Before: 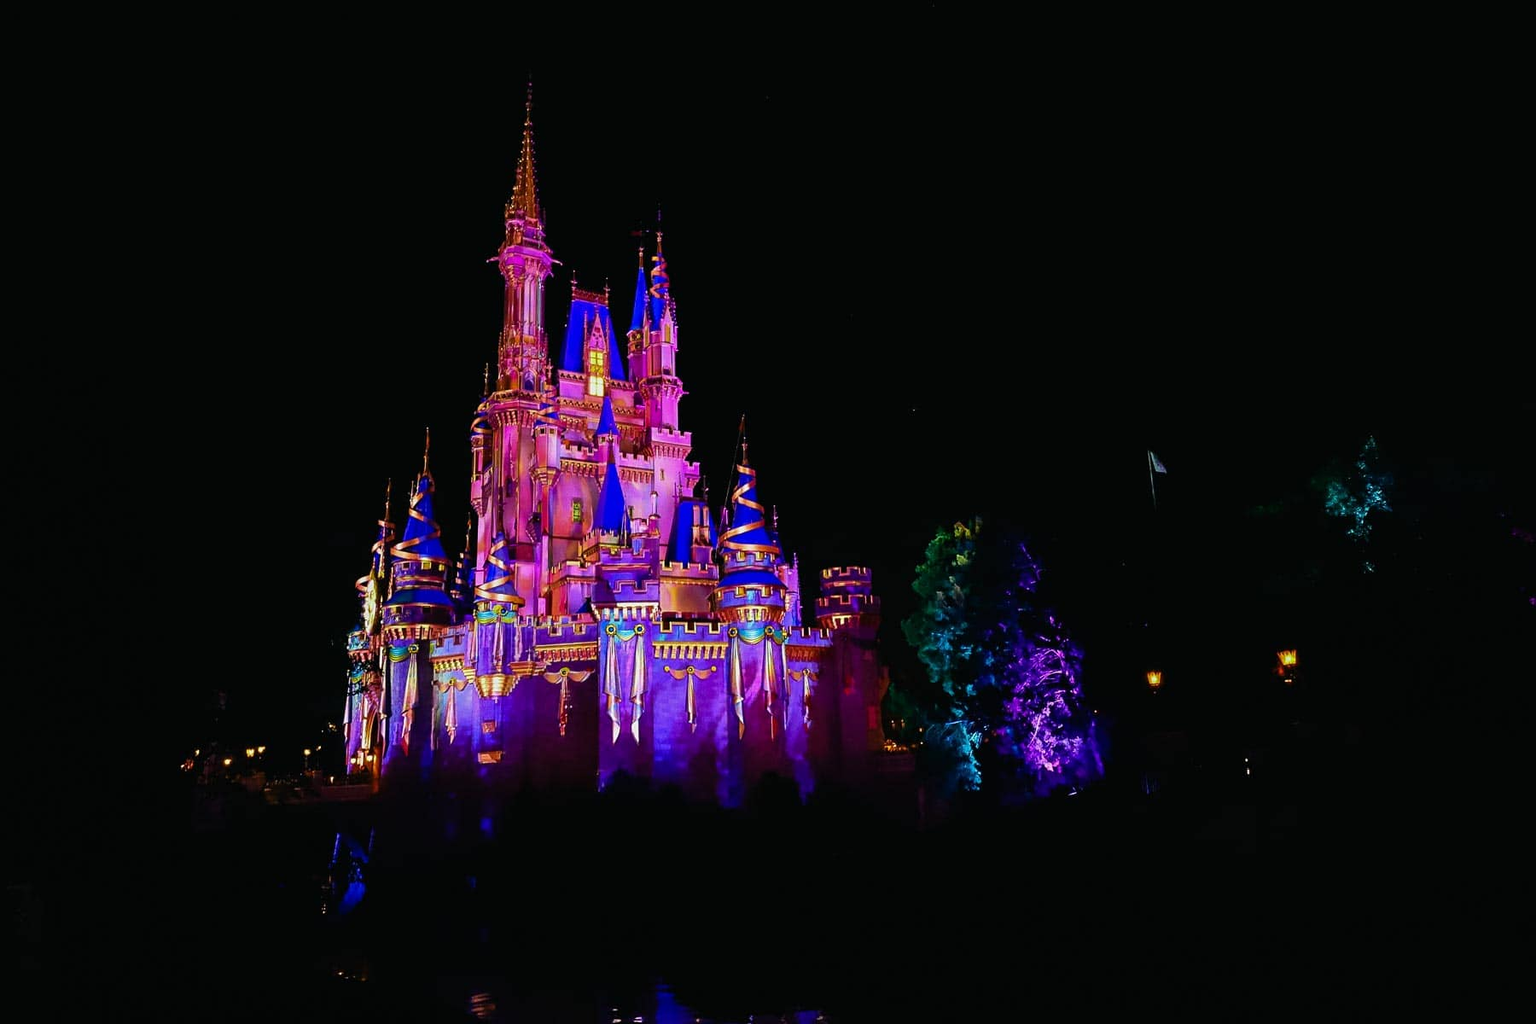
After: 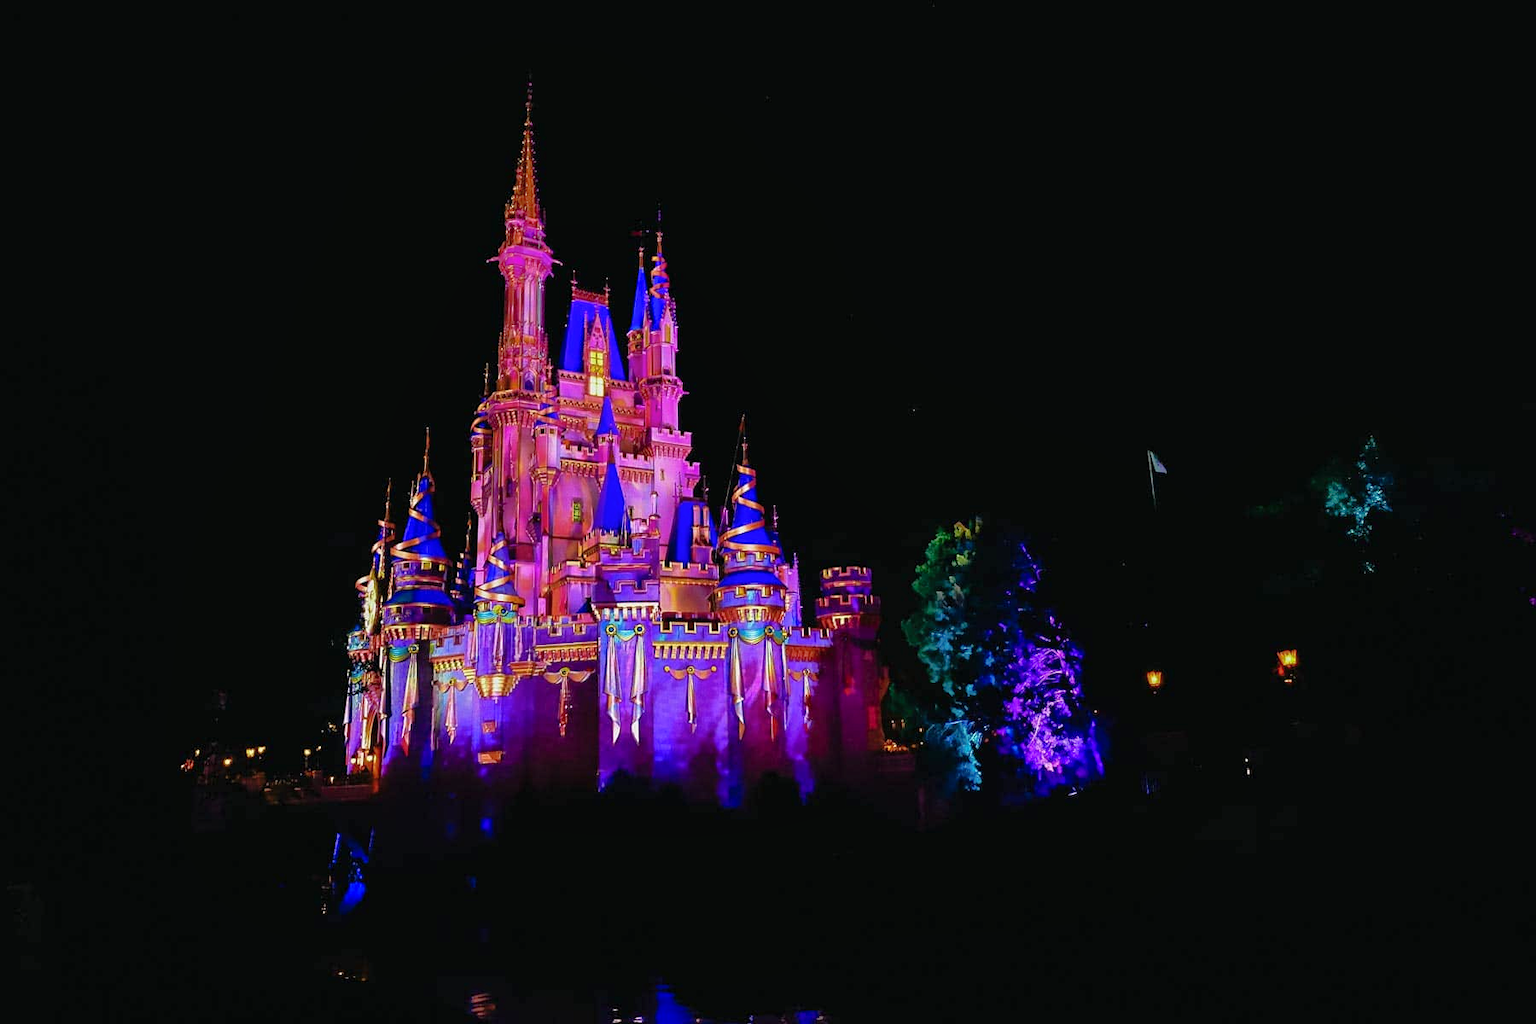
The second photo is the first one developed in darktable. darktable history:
shadows and highlights: shadows 43.05, highlights 8.19, highlights color adjustment 79.11%
